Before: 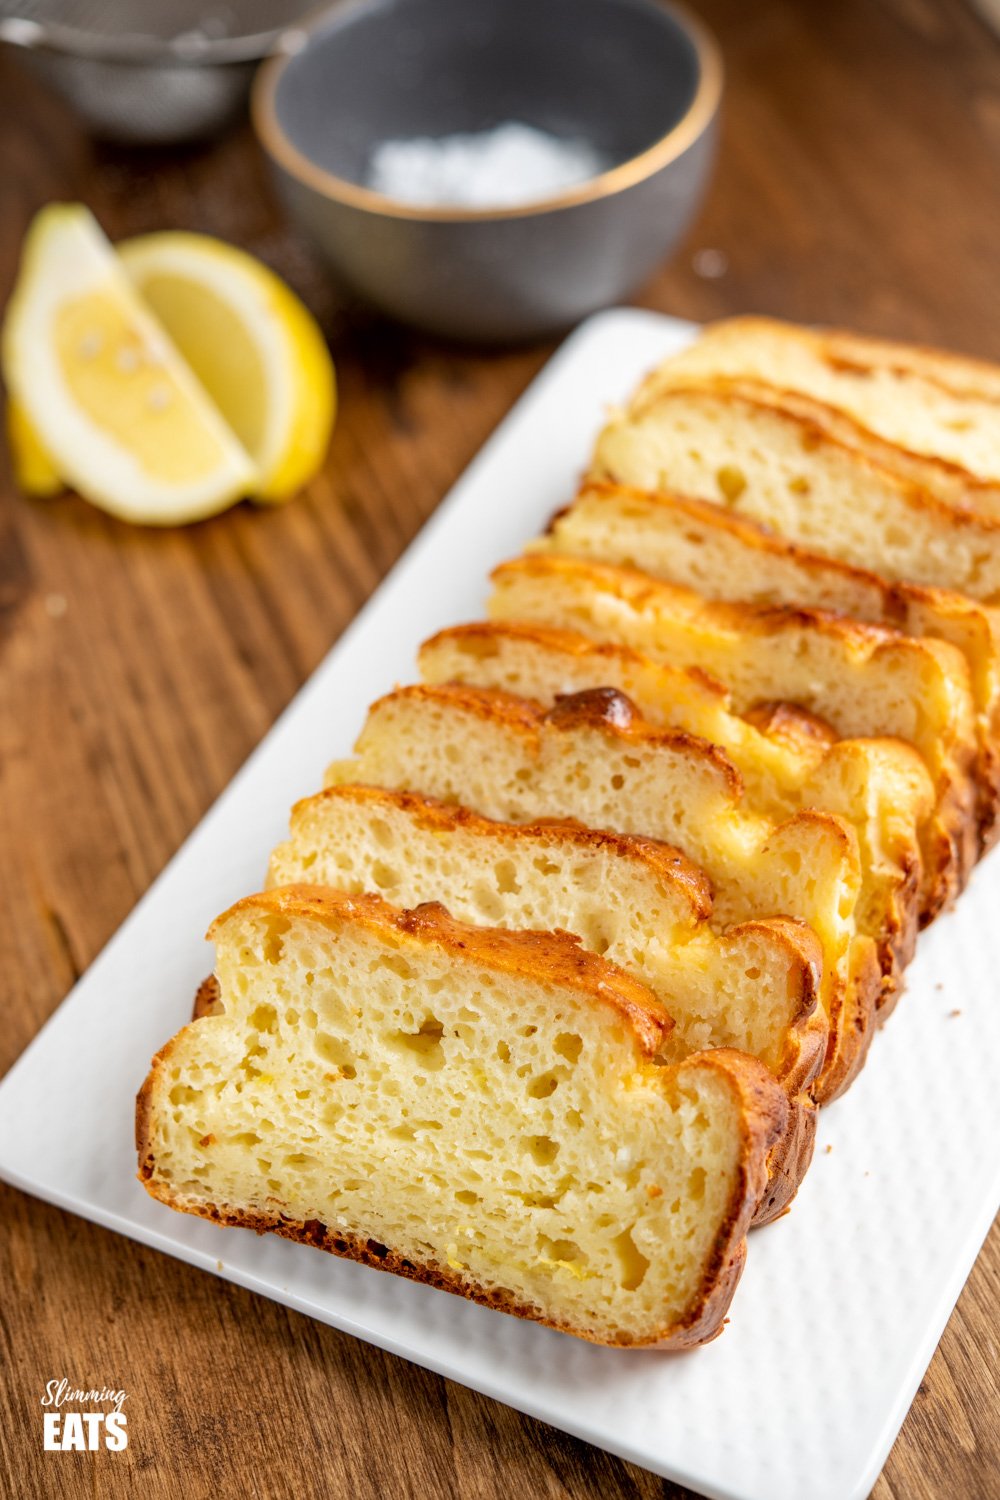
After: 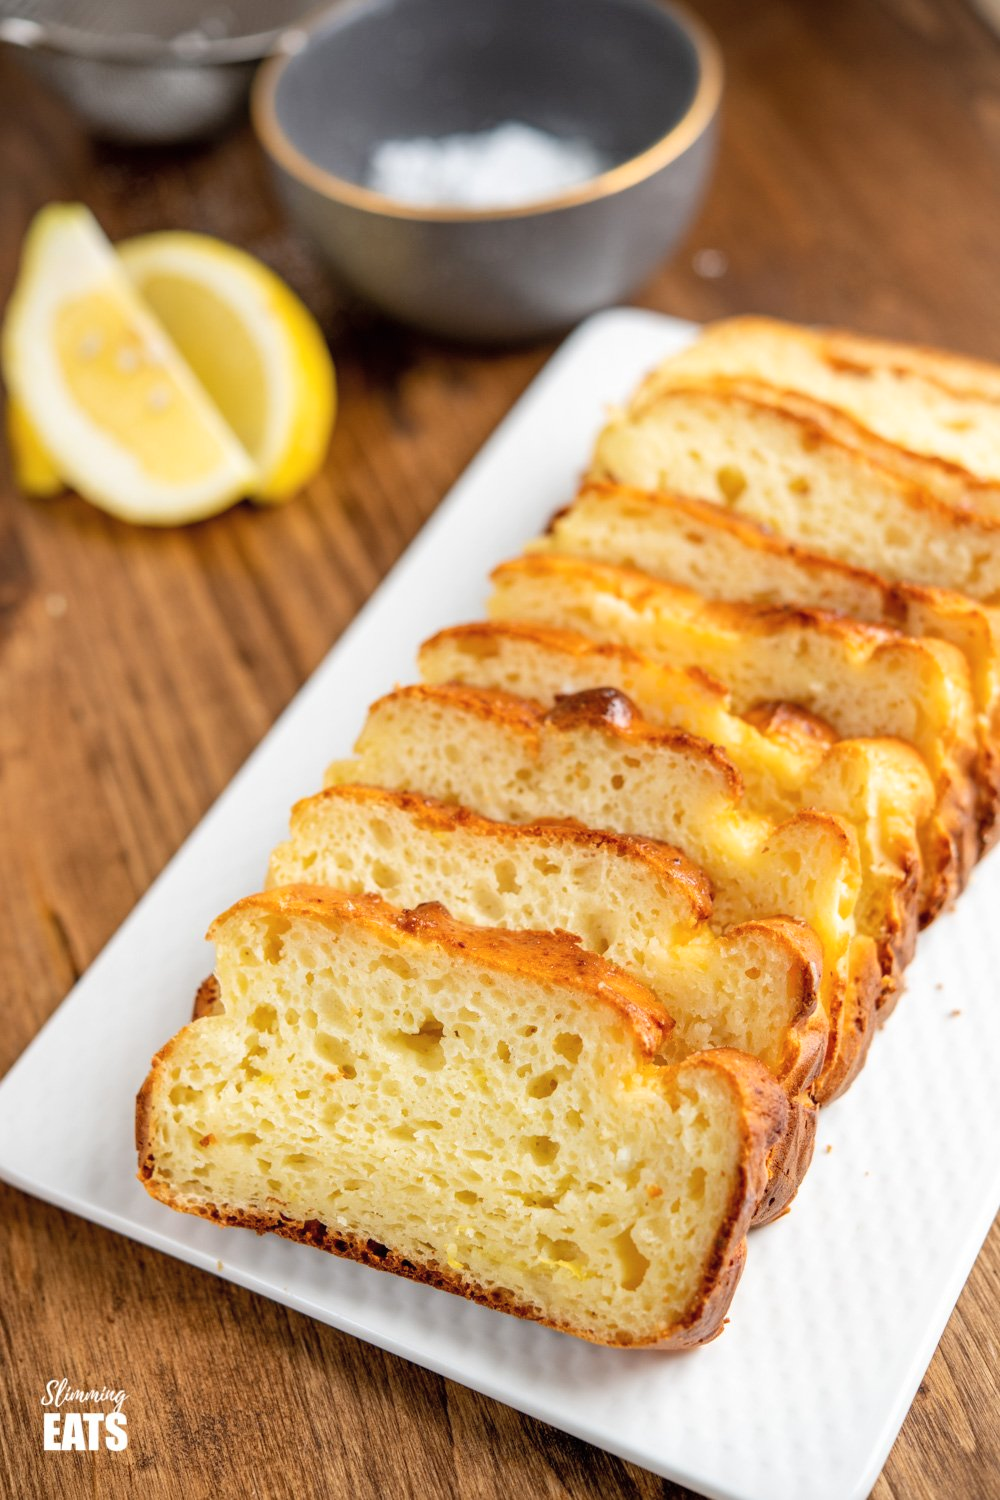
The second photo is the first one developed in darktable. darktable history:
contrast brightness saturation: contrast 0.054, brightness 0.063, saturation 0.013
